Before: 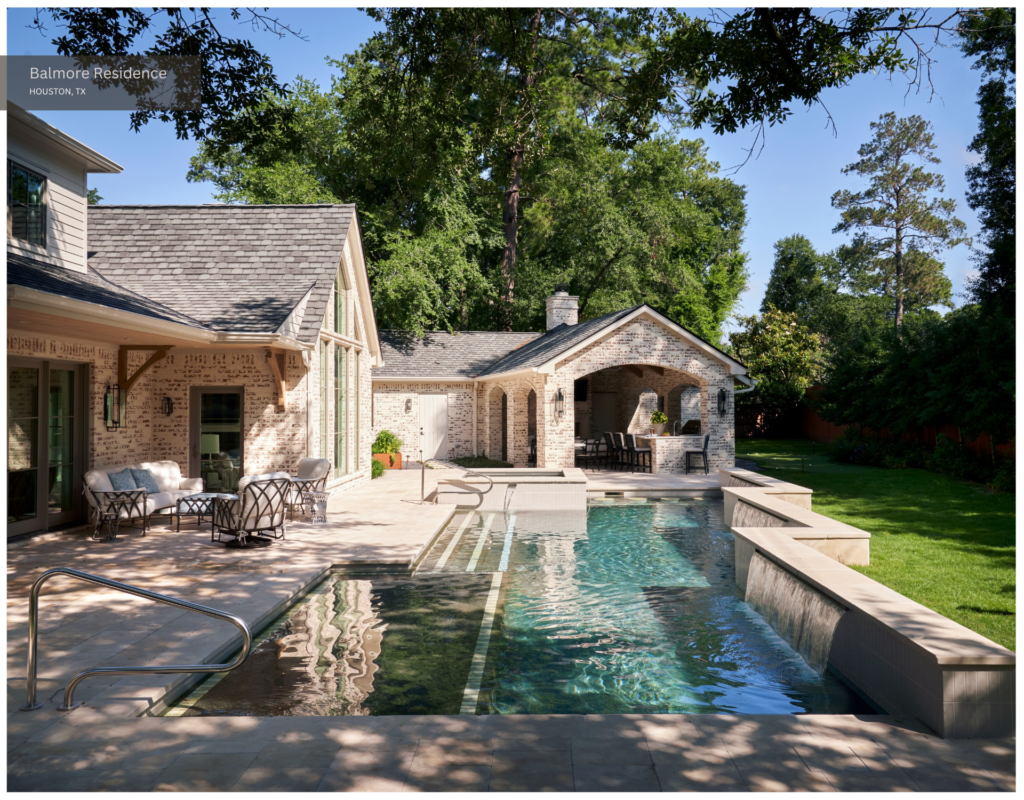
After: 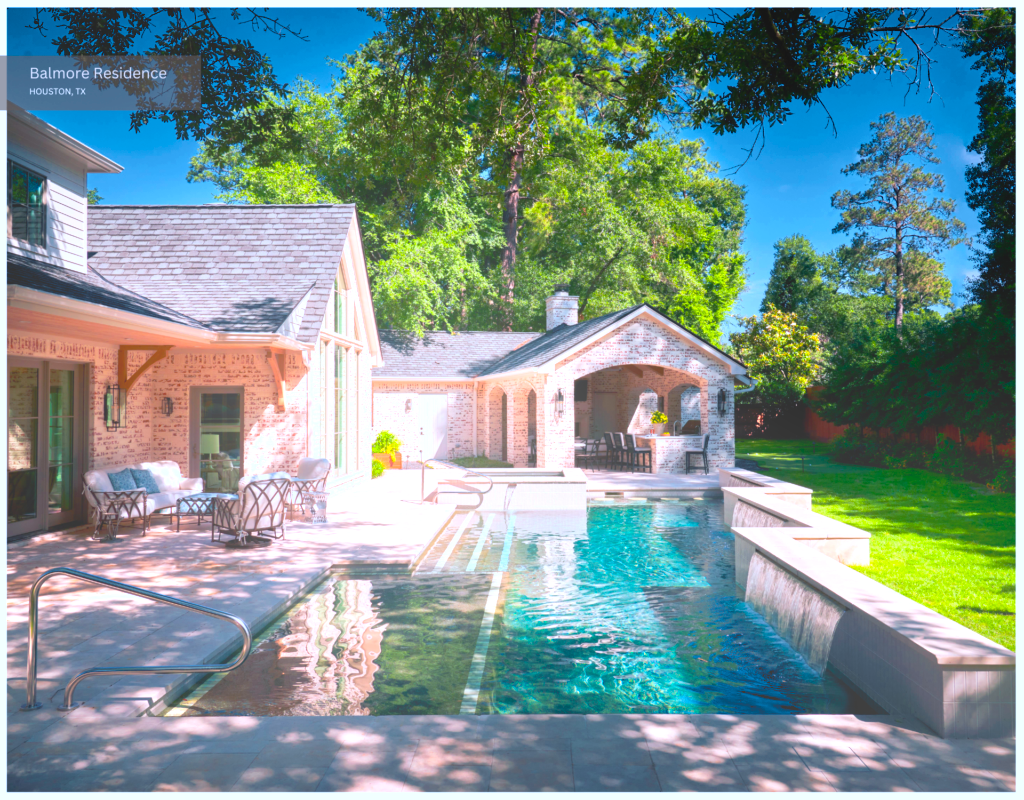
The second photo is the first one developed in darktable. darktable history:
bloom: size 38%, threshold 95%, strength 30%
color calibration: output R [1.422, -0.35, -0.252, 0], output G [-0.238, 1.259, -0.084, 0], output B [-0.081, -0.196, 1.58, 0], output brightness [0.49, 0.671, -0.57, 0], illuminant same as pipeline (D50), adaptation none (bypass), saturation algorithm version 1 (2020)
